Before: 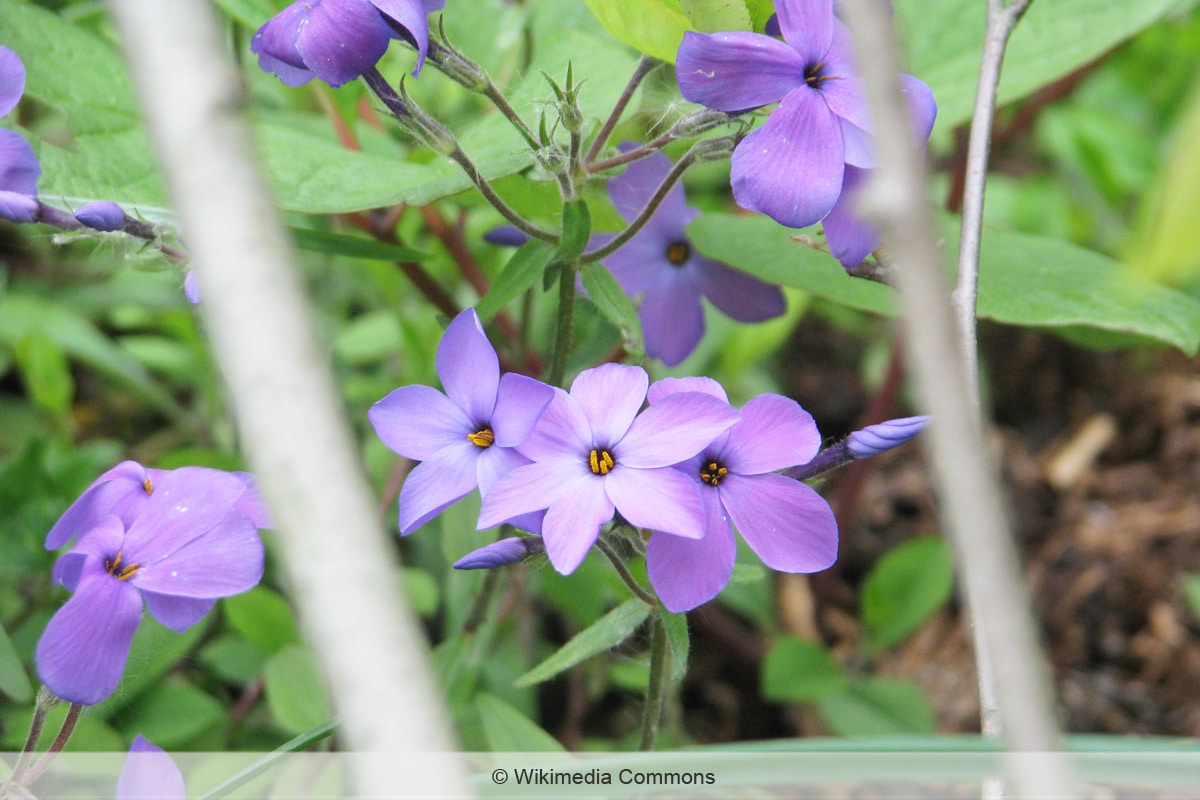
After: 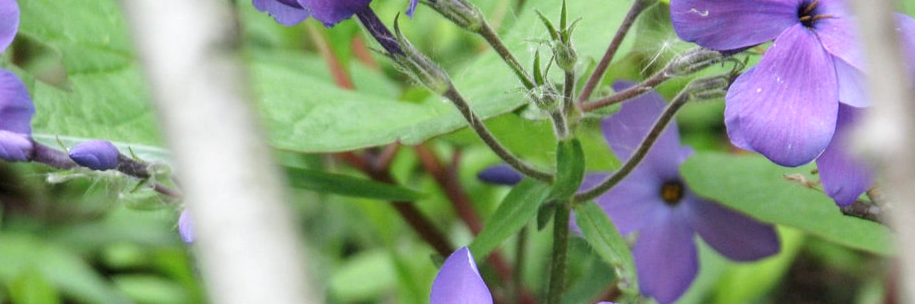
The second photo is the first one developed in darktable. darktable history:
crop: left 0.579%, top 7.627%, right 23.167%, bottom 54.275%
local contrast: detail 130%
